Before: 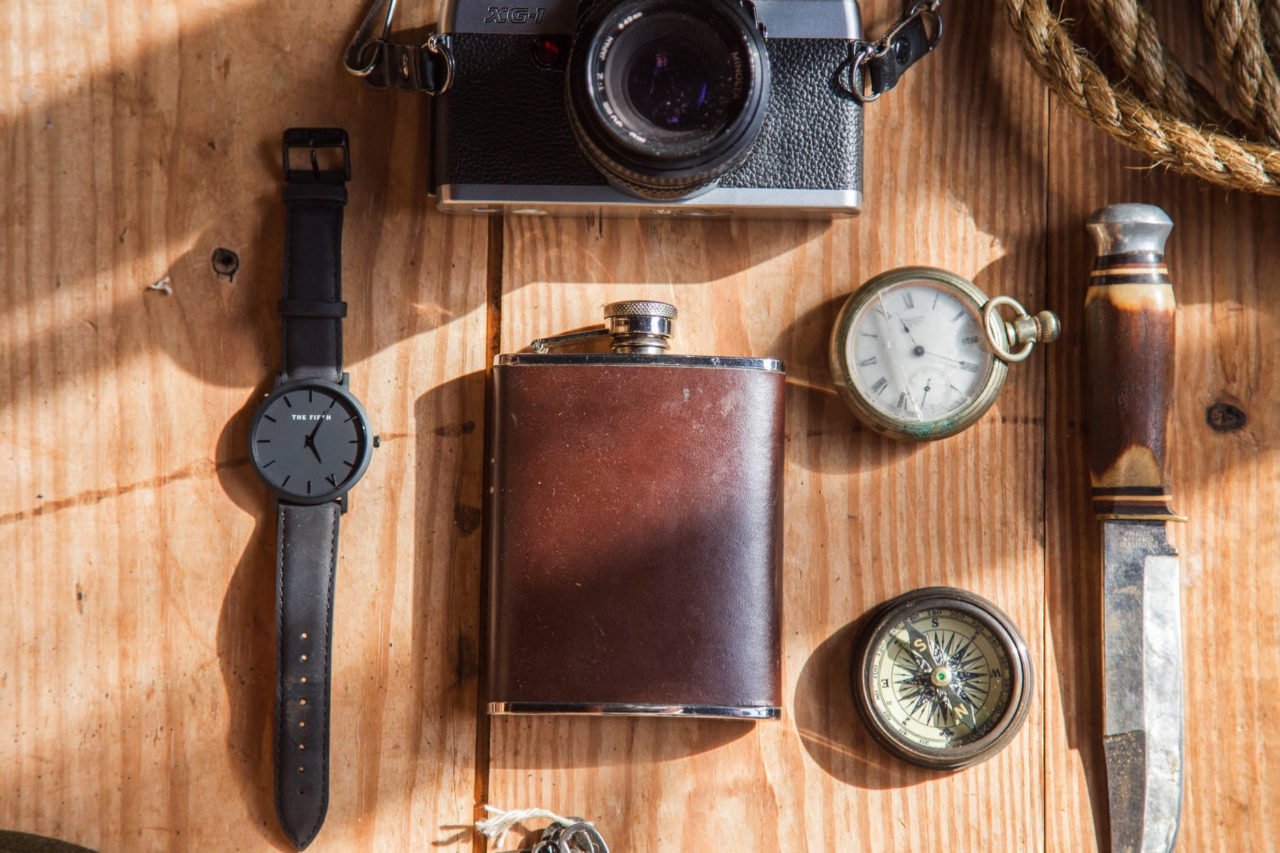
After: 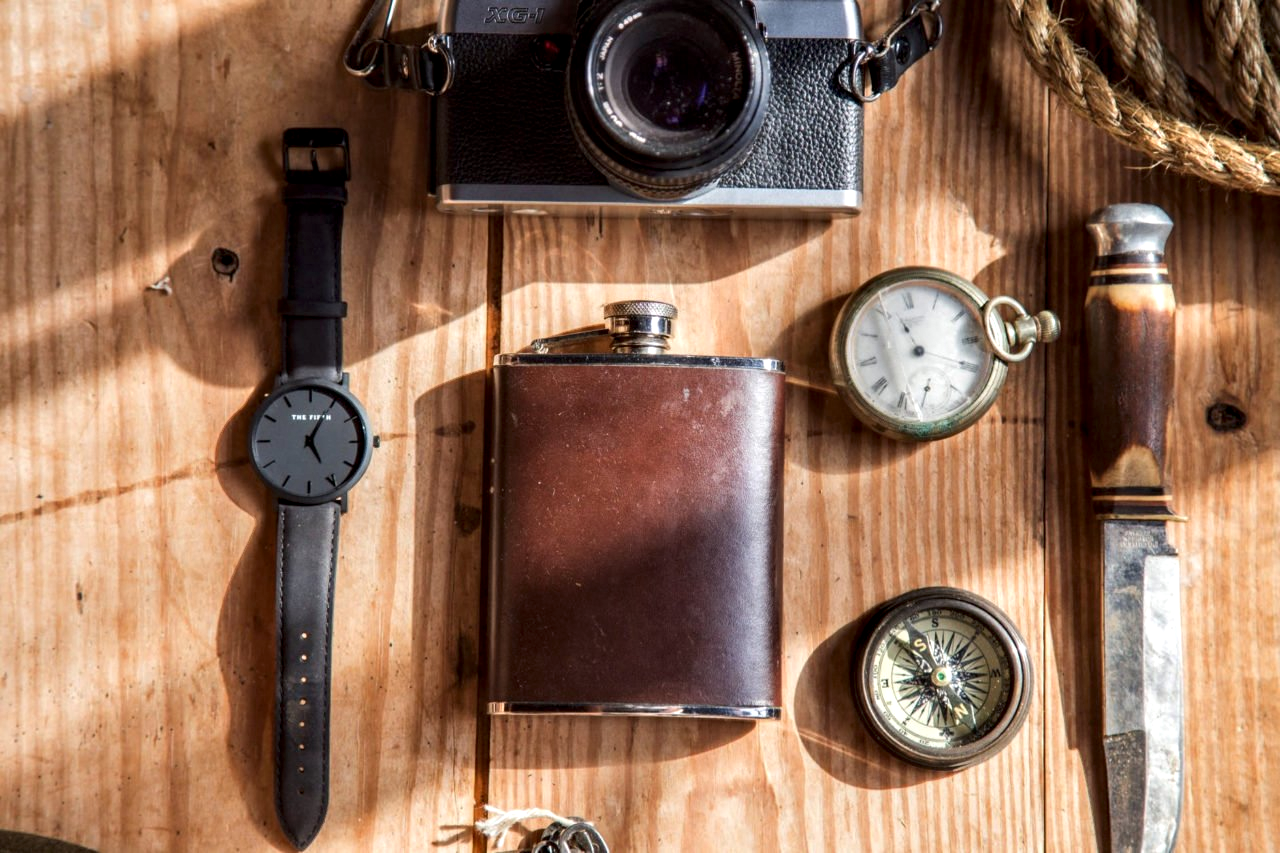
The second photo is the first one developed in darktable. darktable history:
tone equalizer: edges refinement/feathering 500, mask exposure compensation -1.57 EV, preserve details no
contrast equalizer: y [[0.586, 0.584, 0.576, 0.565, 0.552, 0.539], [0.5 ×6], [0.97, 0.959, 0.919, 0.859, 0.789, 0.717], [0 ×6], [0 ×6]]
